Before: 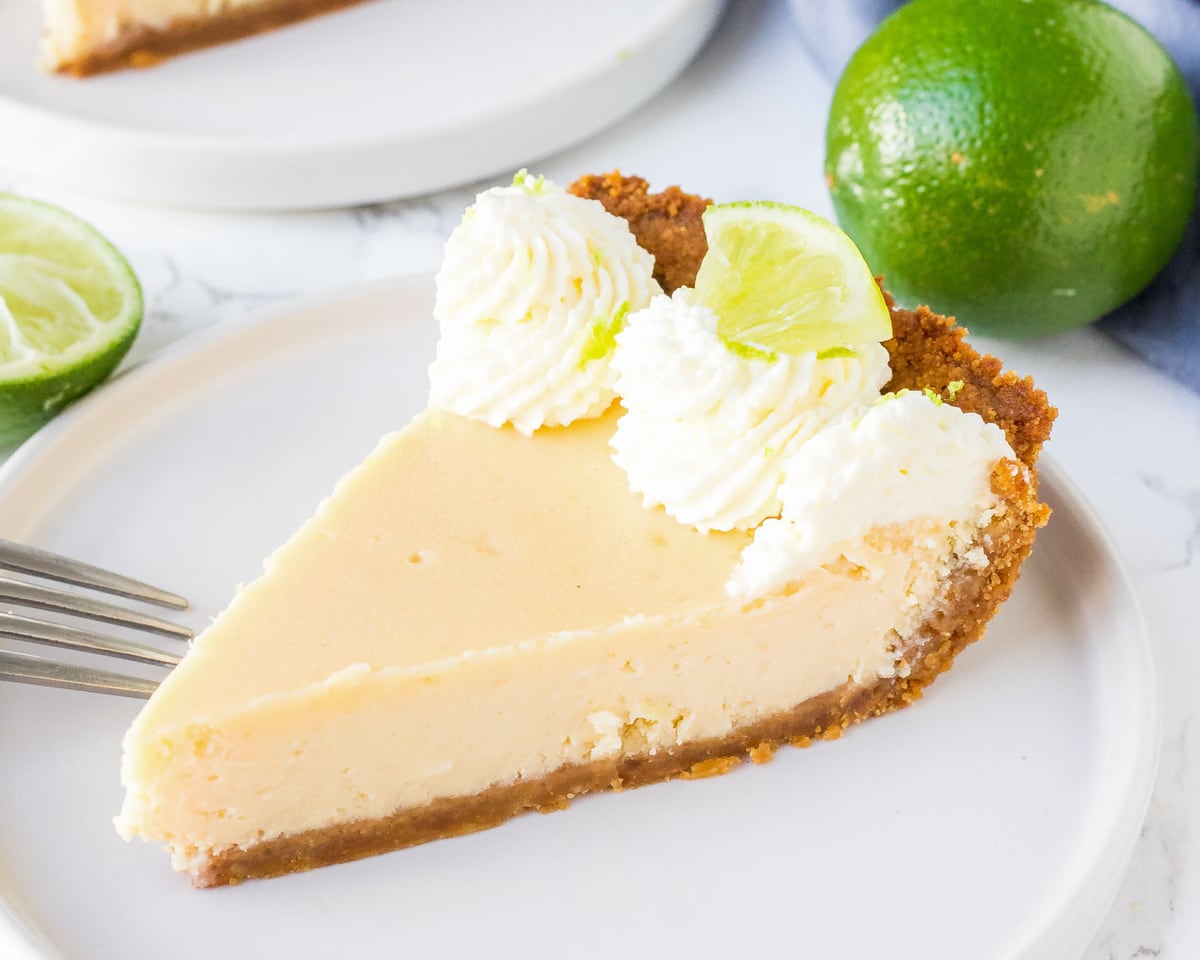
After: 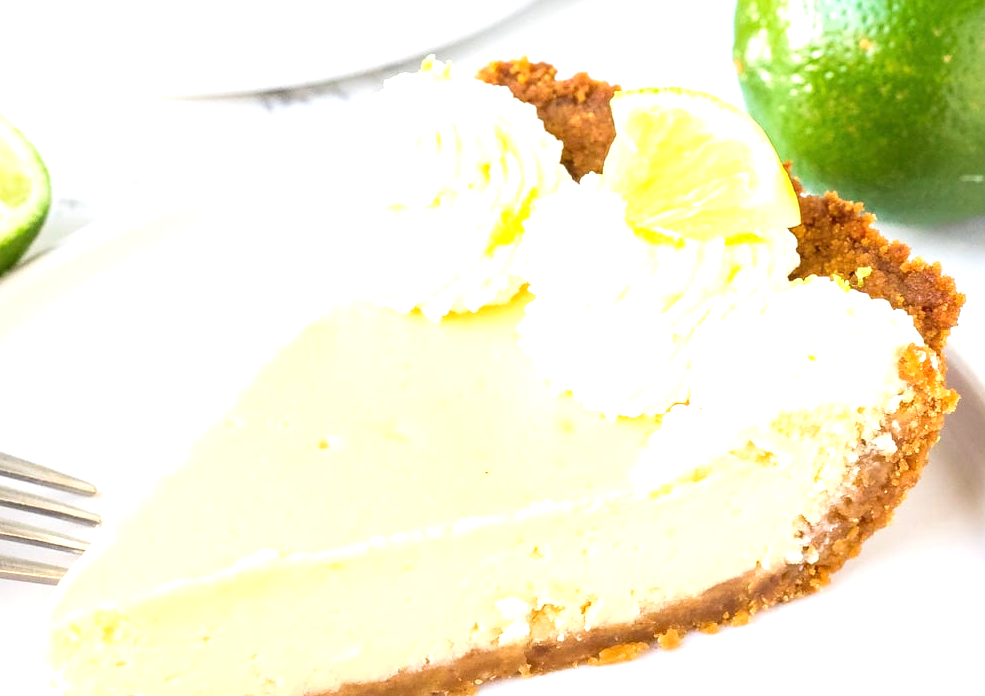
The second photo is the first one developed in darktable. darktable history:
crop: left 7.739%, top 11.951%, right 10.106%, bottom 15.453%
tone equalizer: -8 EV -0.753 EV, -7 EV -0.714 EV, -6 EV -0.569 EV, -5 EV -0.36 EV, -3 EV 0.38 EV, -2 EV 0.6 EV, -1 EV 0.687 EV, +0 EV 0.722 EV
